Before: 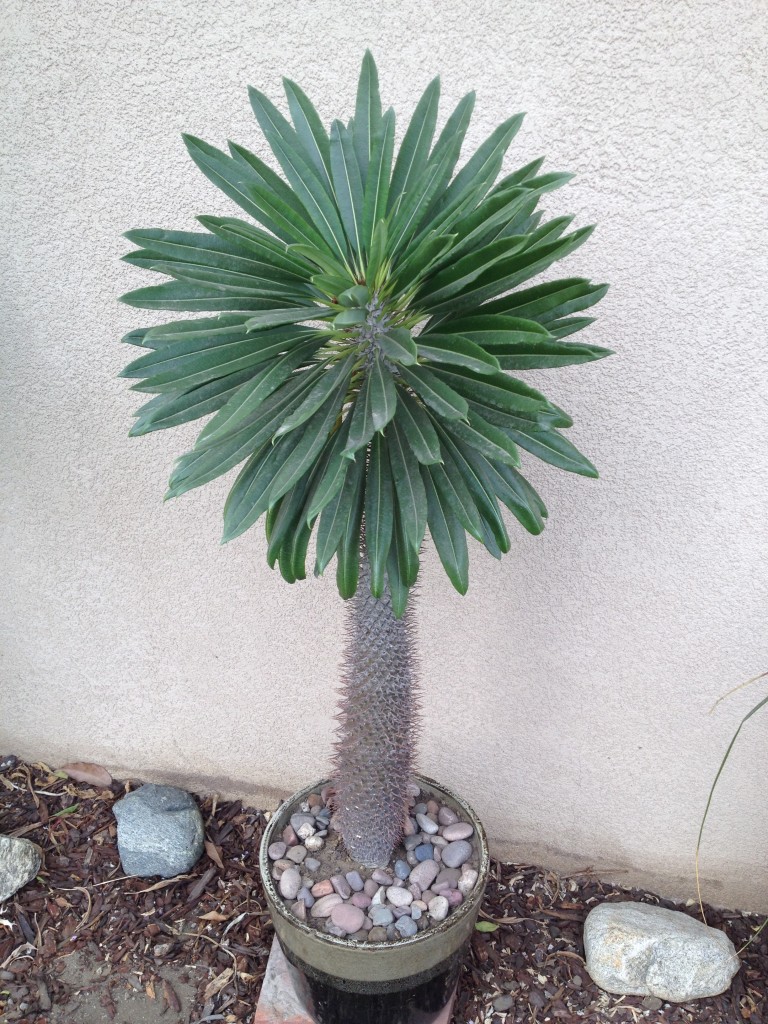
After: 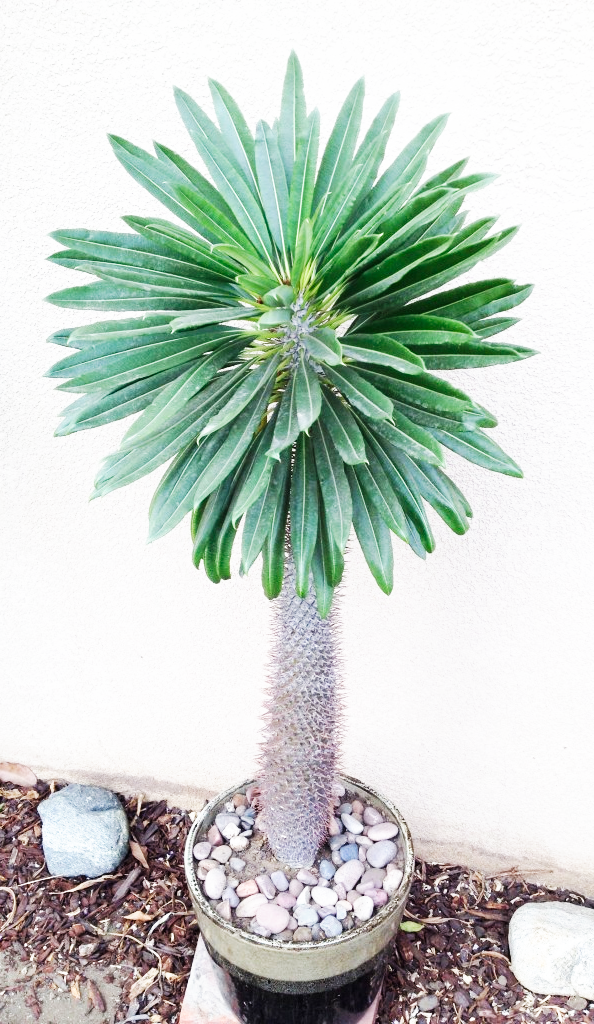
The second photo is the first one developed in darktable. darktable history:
crop: left 9.88%, right 12.664%
base curve: curves: ch0 [(0, 0) (0.007, 0.004) (0.027, 0.03) (0.046, 0.07) (0.207, 0.54) (0.442, 0.872) (0.673, 0.972) (1, 1)], preserve colors none
